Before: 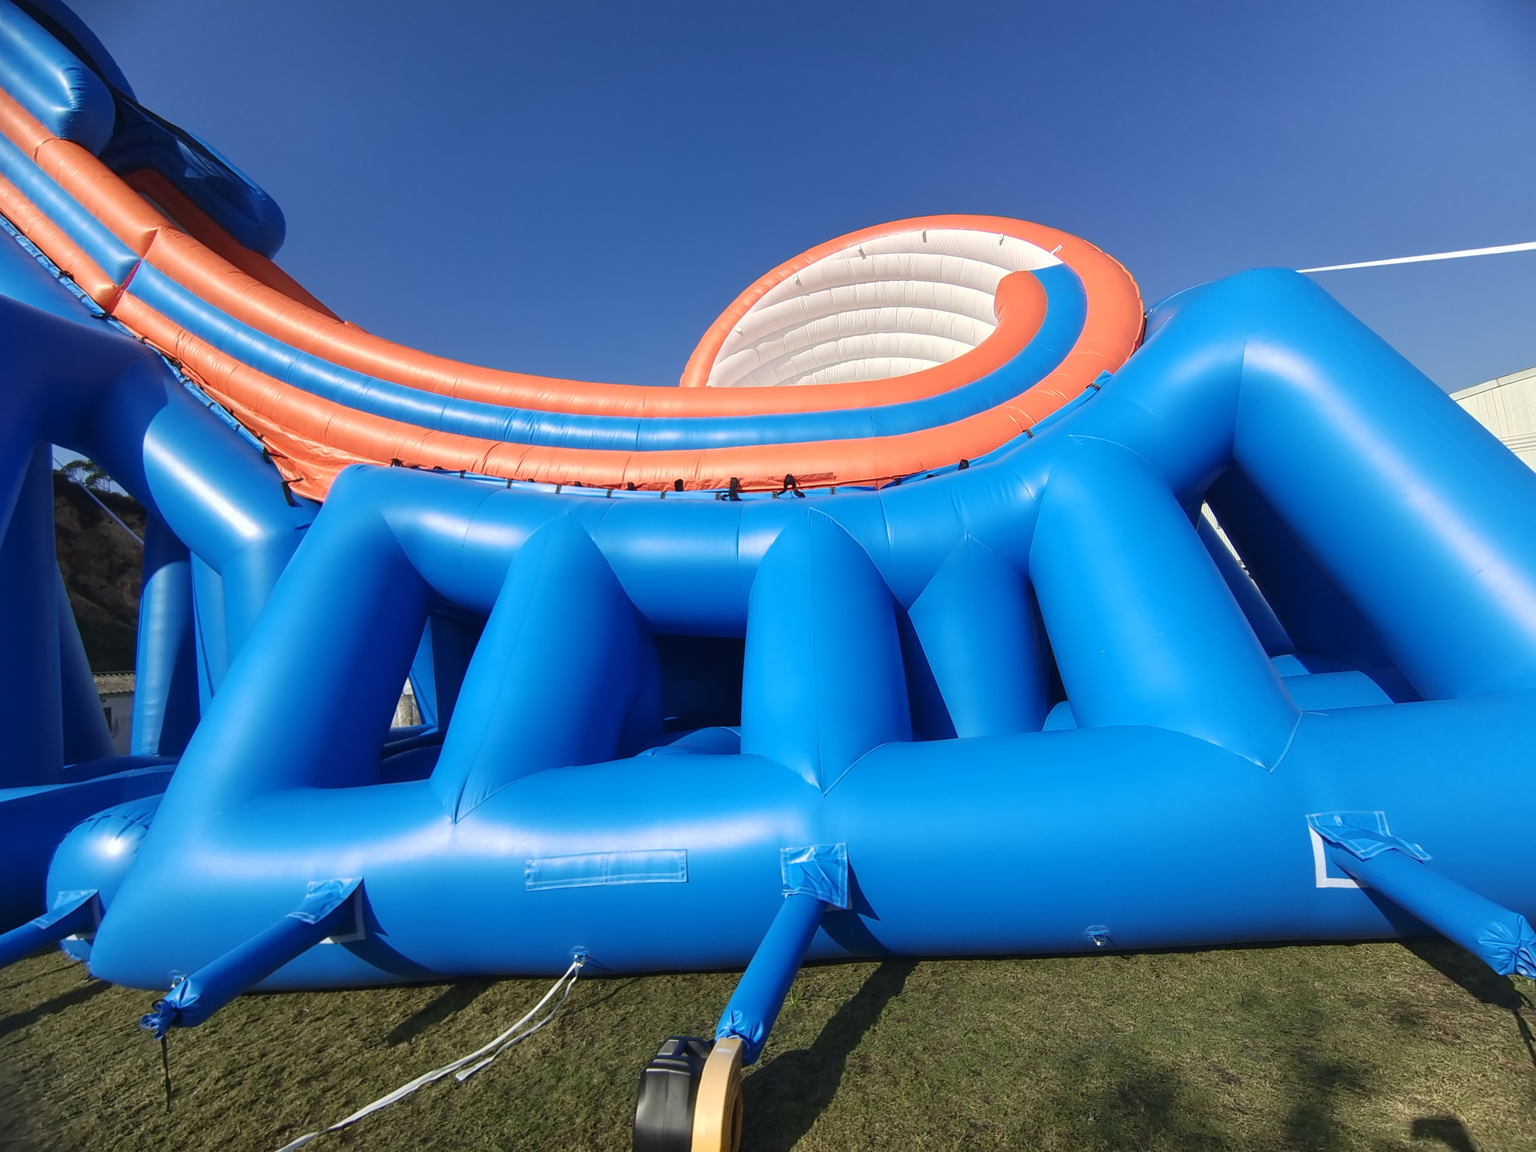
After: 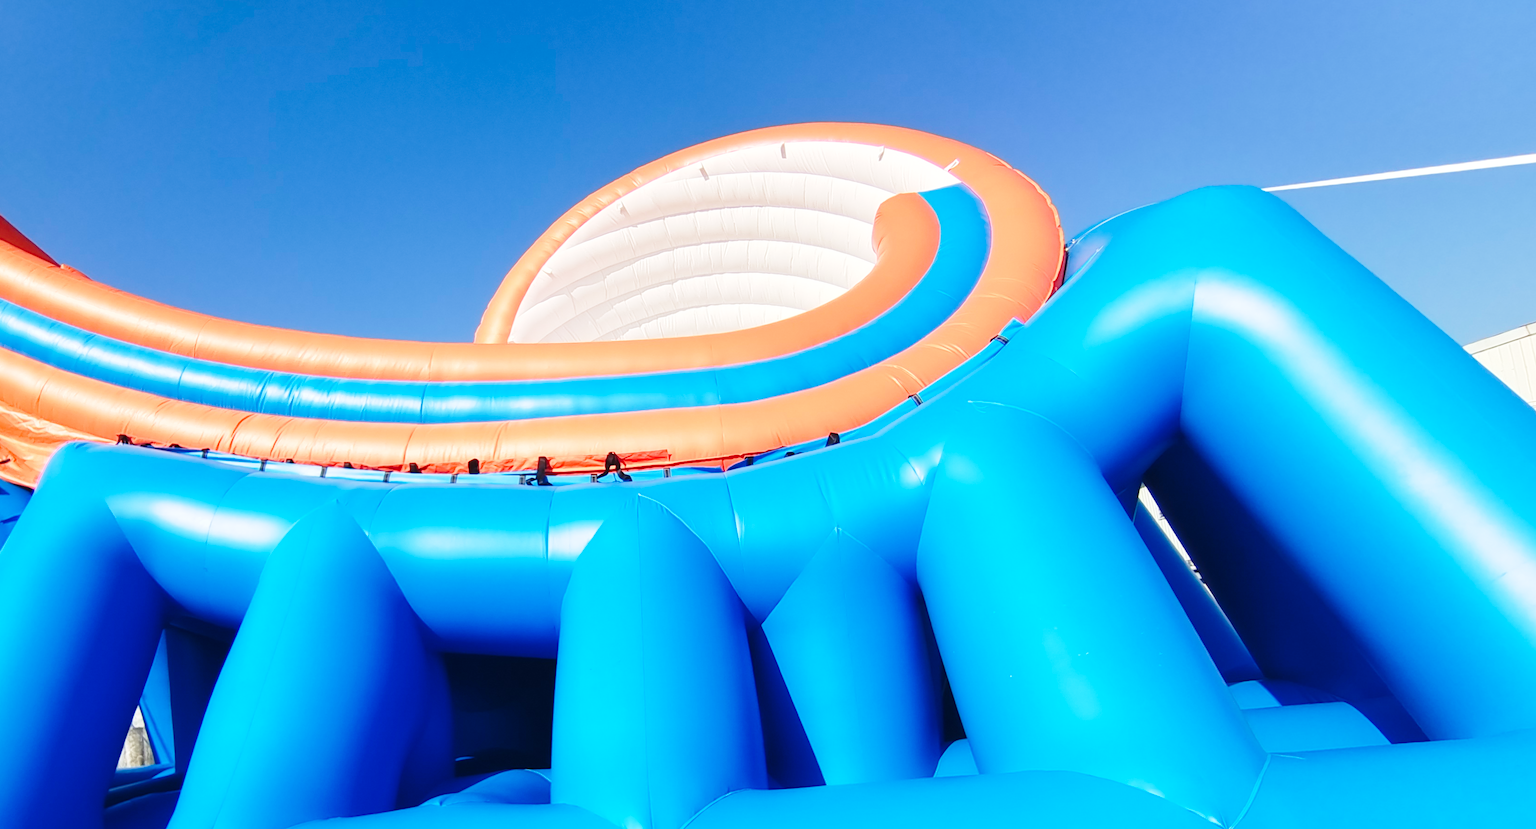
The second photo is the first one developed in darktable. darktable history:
rotate and perspective: lens shift (horizontal) -0.055, automatic cropping off
base curve: curves: ch0 [(0, 0) (0.028, 0.03) (0.121, 0.232) (0.46, 0.748) (0.859, 0.968) (1, 1)], preserve colors none
crop: left 18.38%, top 11.092%, right 2.134%, bottom 33.217%
